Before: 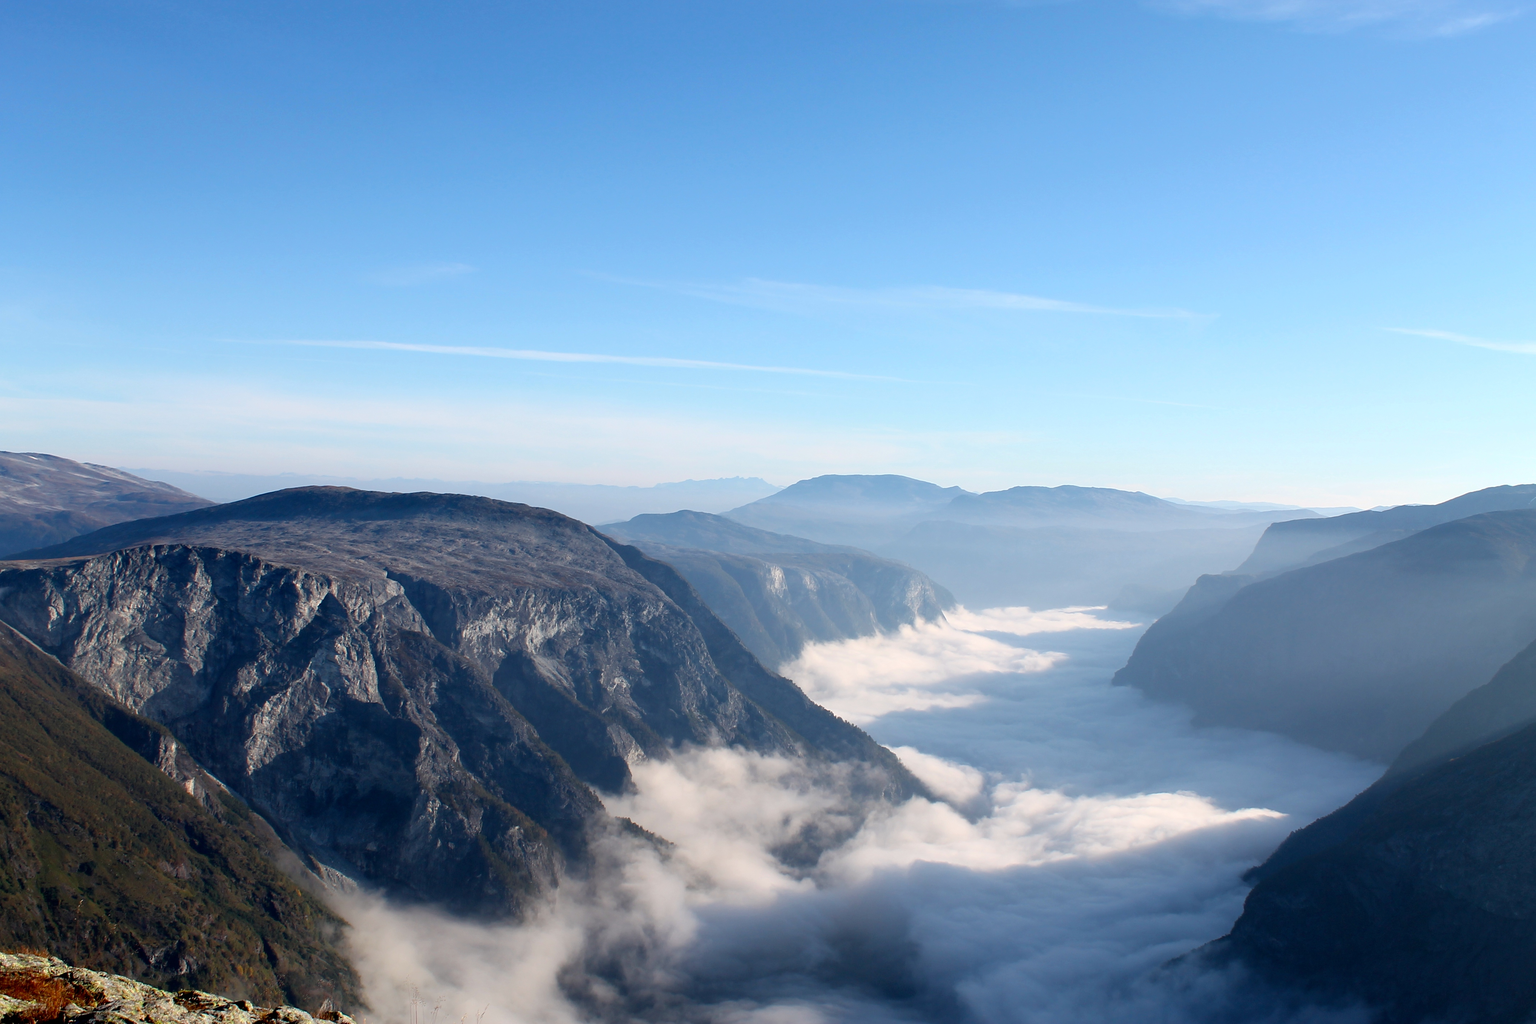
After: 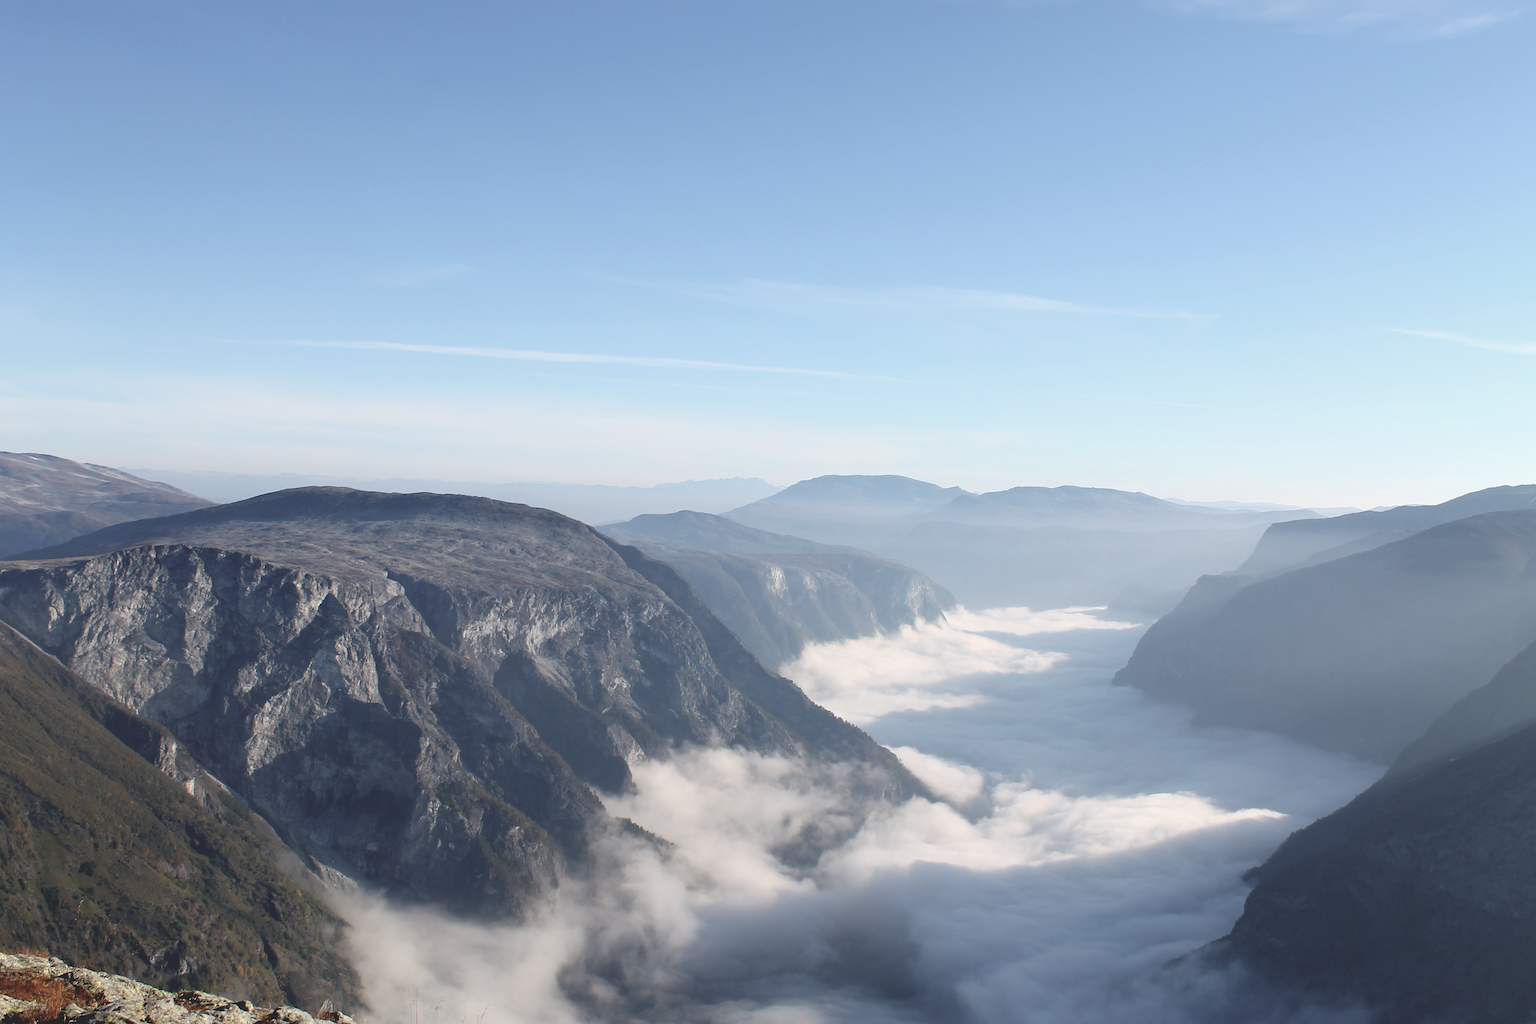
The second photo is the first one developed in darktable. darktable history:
contrast brightness saturation: contrast -0.26, saturation -0.43
exposure: black level correction -0.002, exposure 0.54 EV, compensate highlight preservation false
